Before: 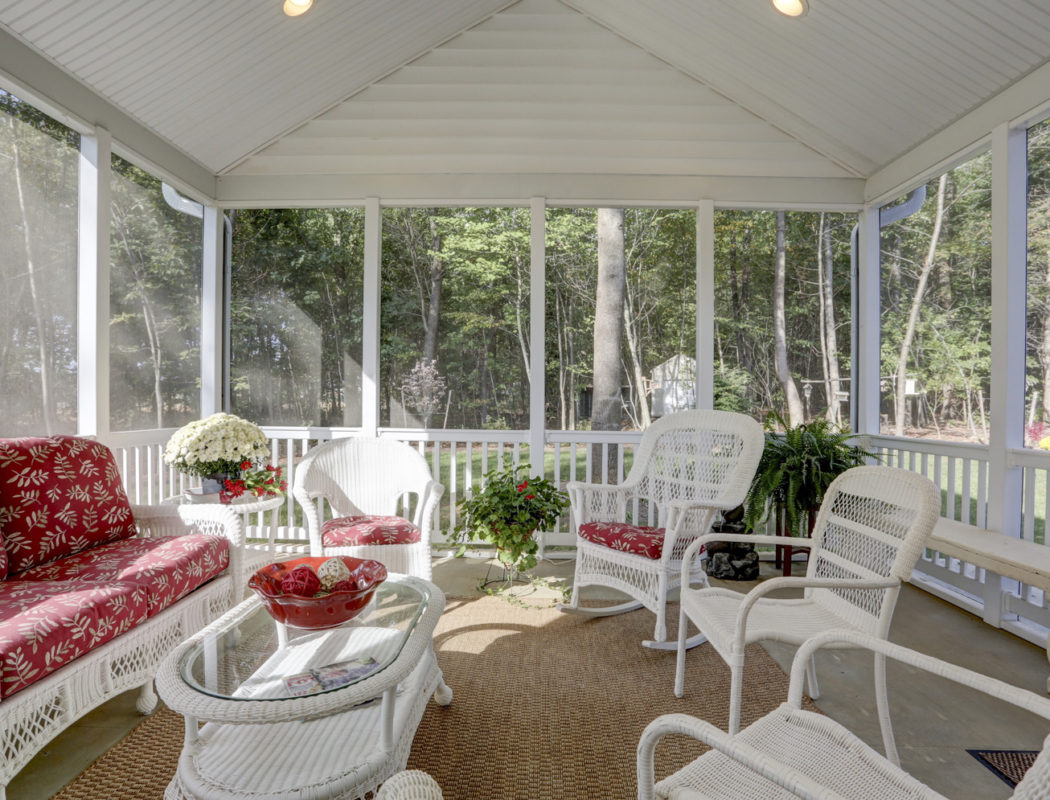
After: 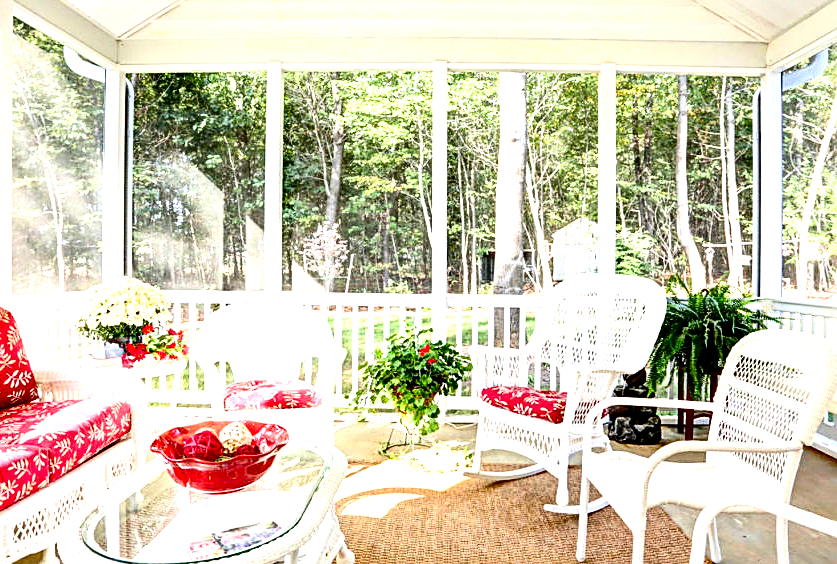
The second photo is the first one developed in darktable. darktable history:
local contrast: mode bilateral grid, contrast 20, coarseness 51, detail 119%, midtone range 0.2
crop: left 9.382%, top 17.046%, right 10.844%, bottom 12.353%
tone equalizer: -8 EV -0.769 EV, -7 EV -0.707 EV, -6 EV -0.625 EV, -5 EV -0.422 EV, -3 EV 0.39 EV, -2 EV 0.6 EV, -1 EV 0.689 EV, +0 EV 0.735 EV
sharpen: amount 0.496
exposure: black level correction 0, exposure 1.097 EV, compensate highlight preservation false
haze removal: adaptive false
contrast brightness saturation: contrast 0.214, brightness -0.104, saturation 0.211
